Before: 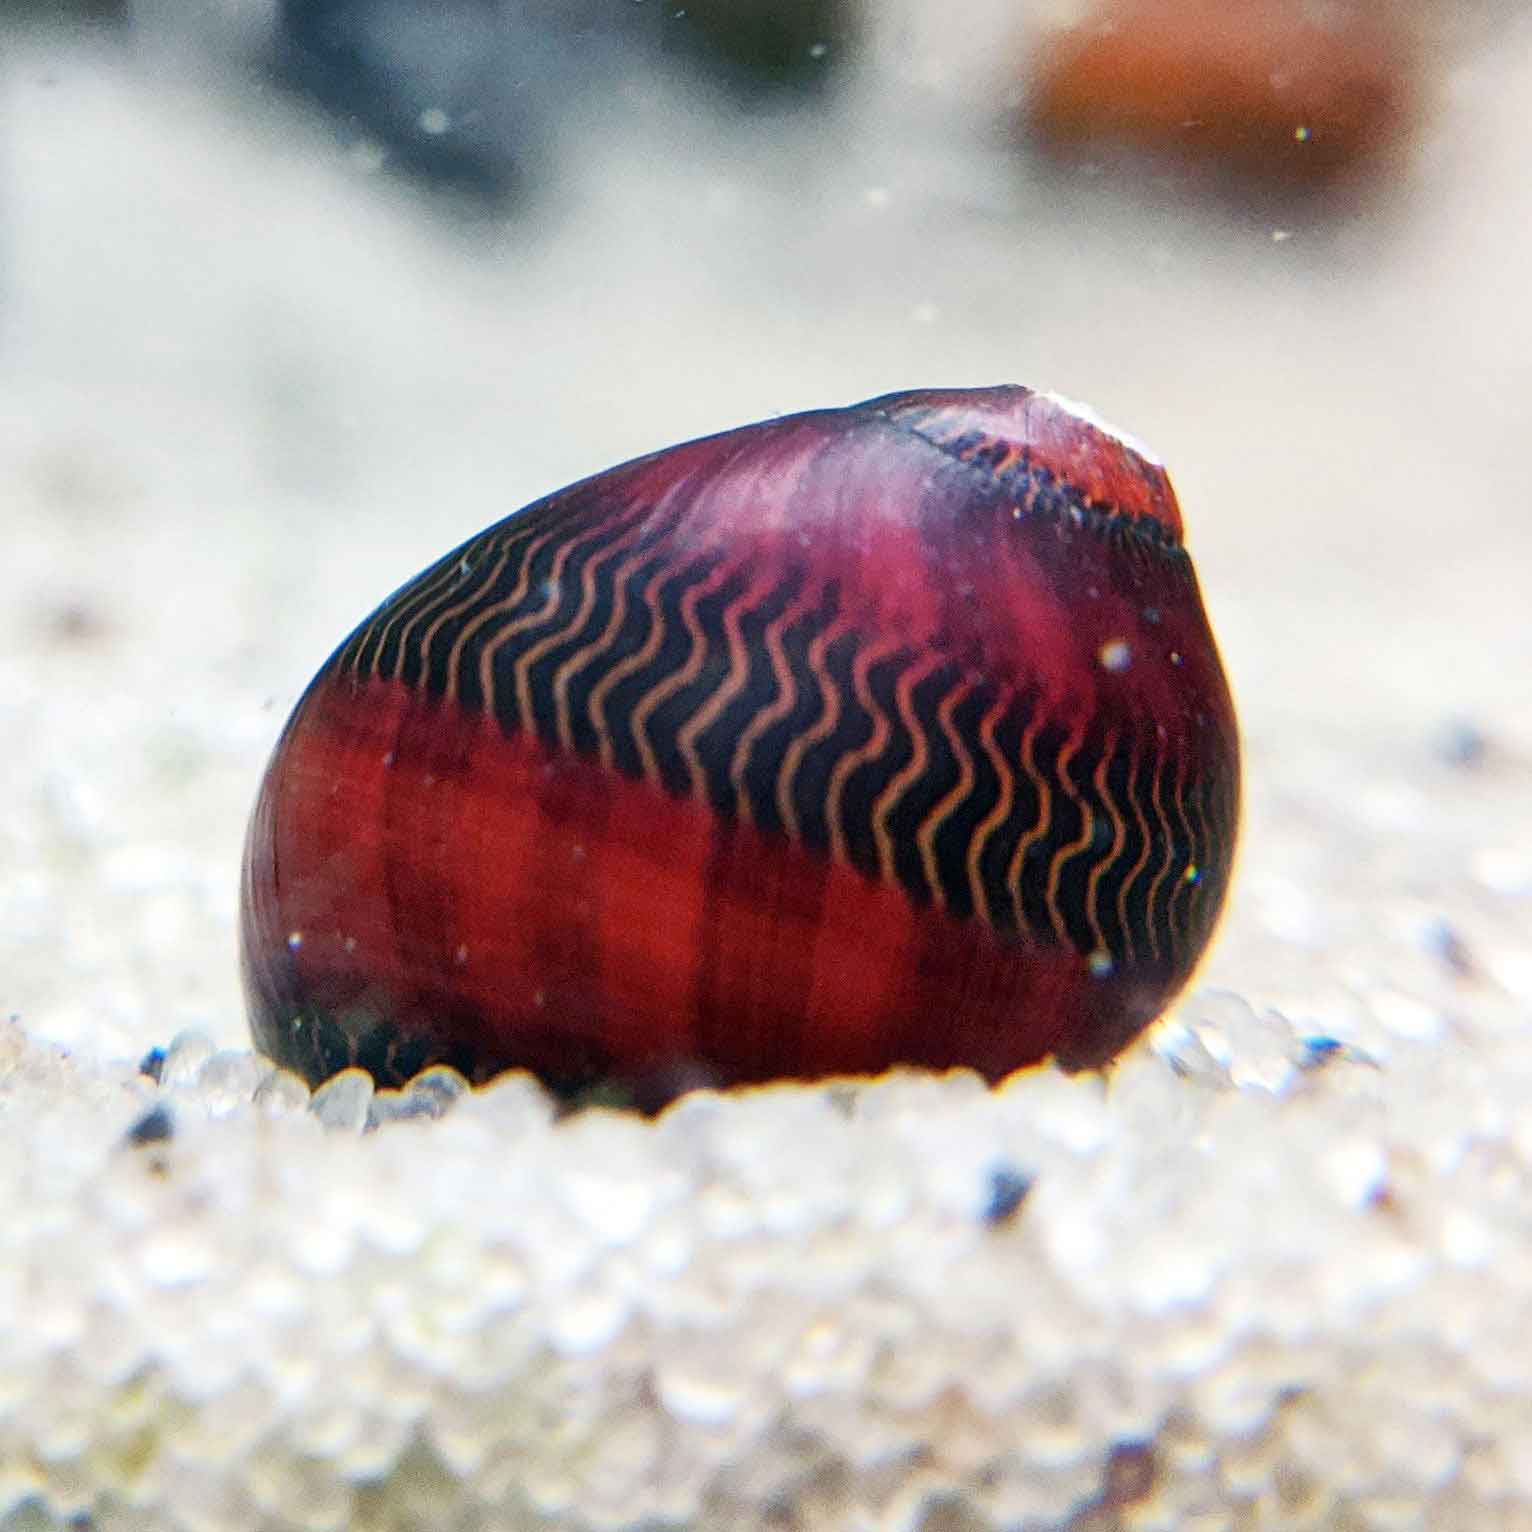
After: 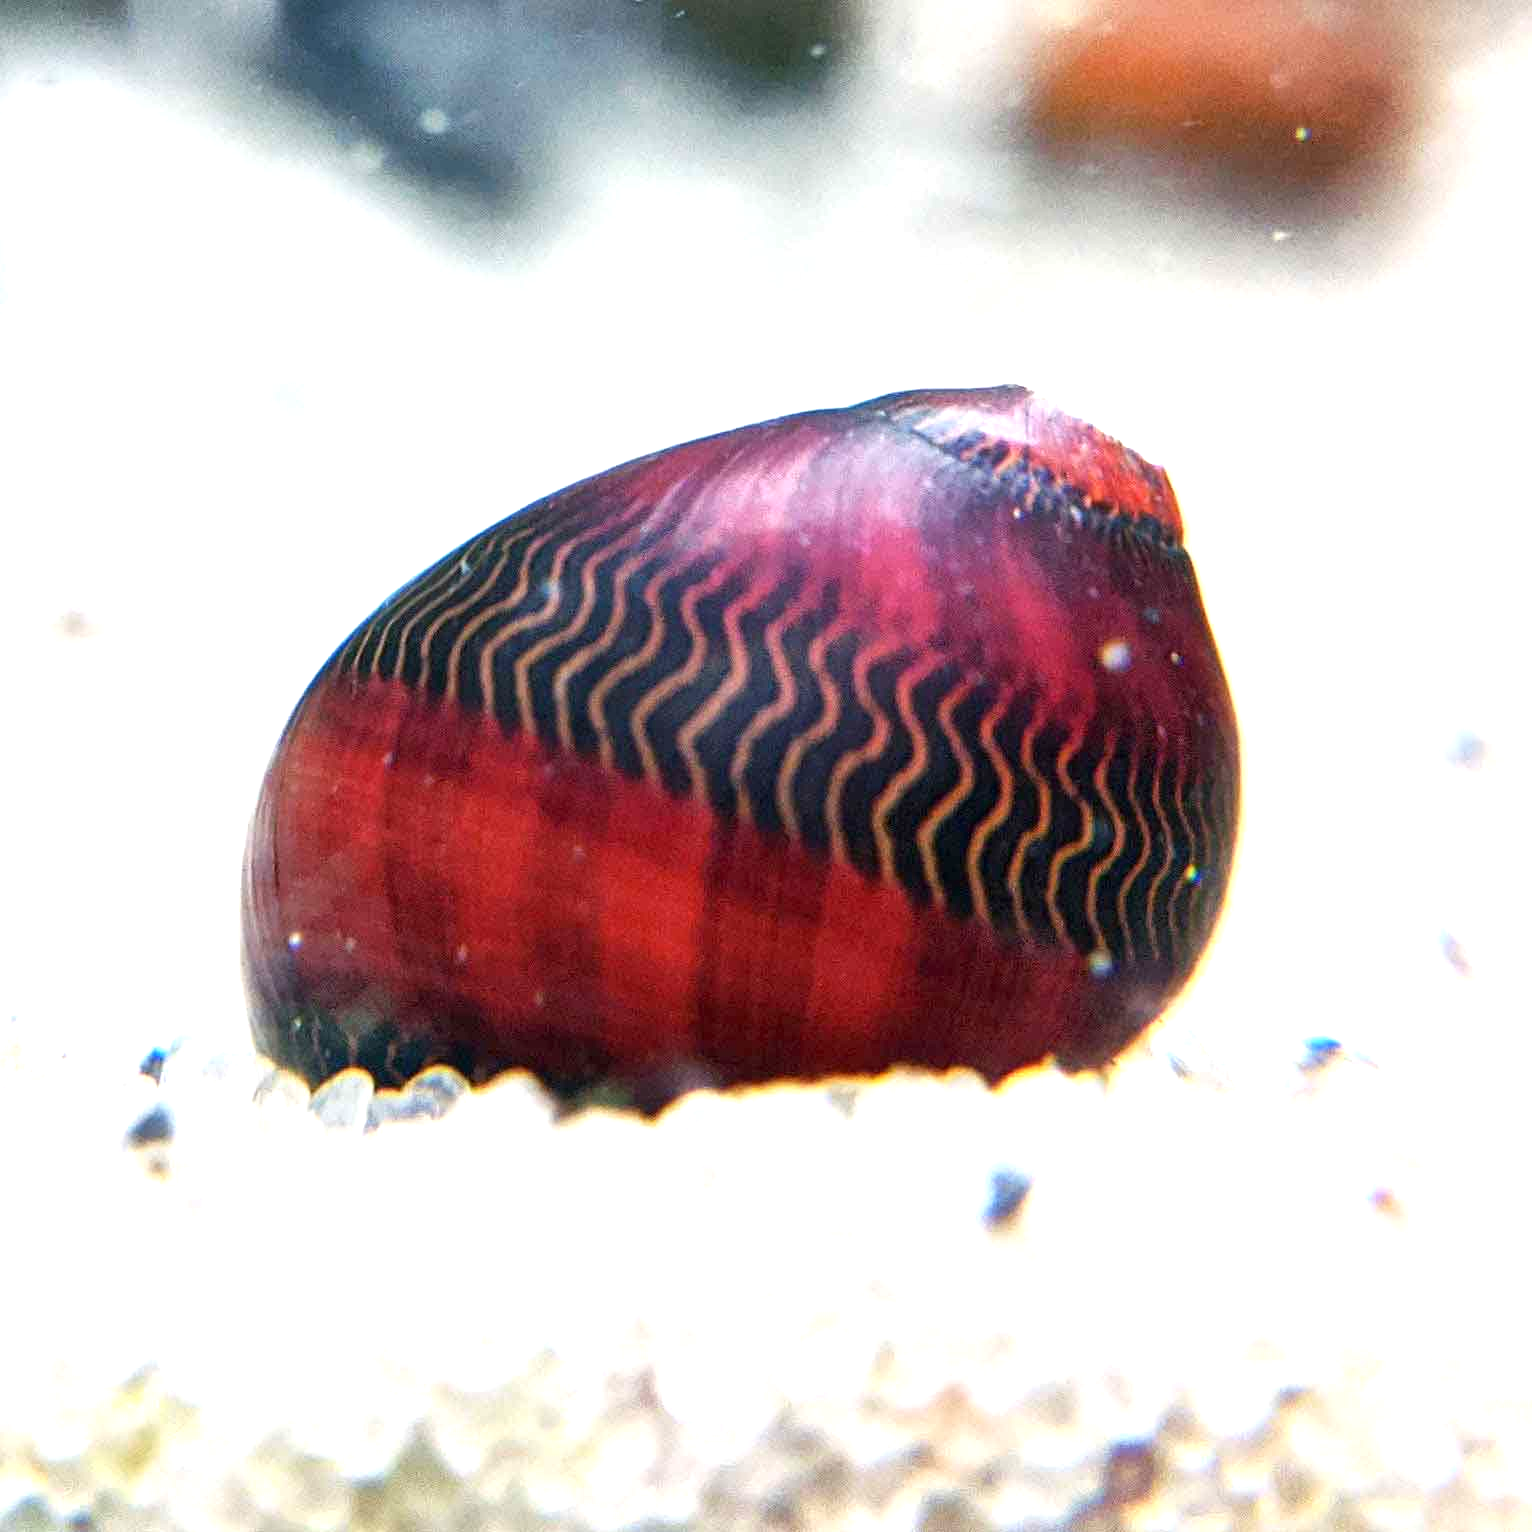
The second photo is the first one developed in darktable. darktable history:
exposure: exposure 0.776 EV, compensate exposure bias true, compensate highlight preservation false
